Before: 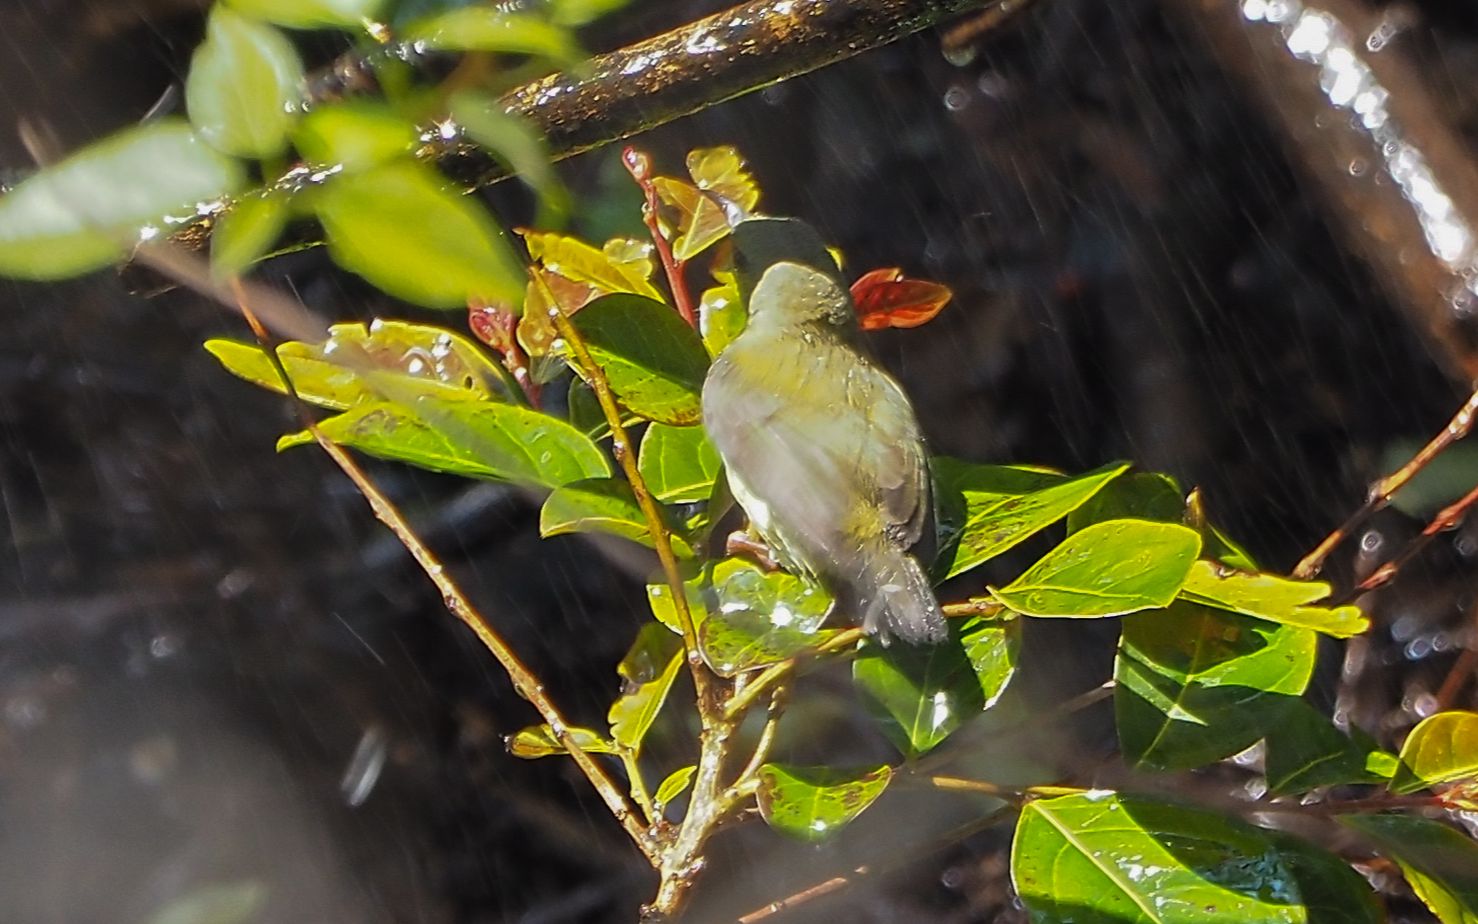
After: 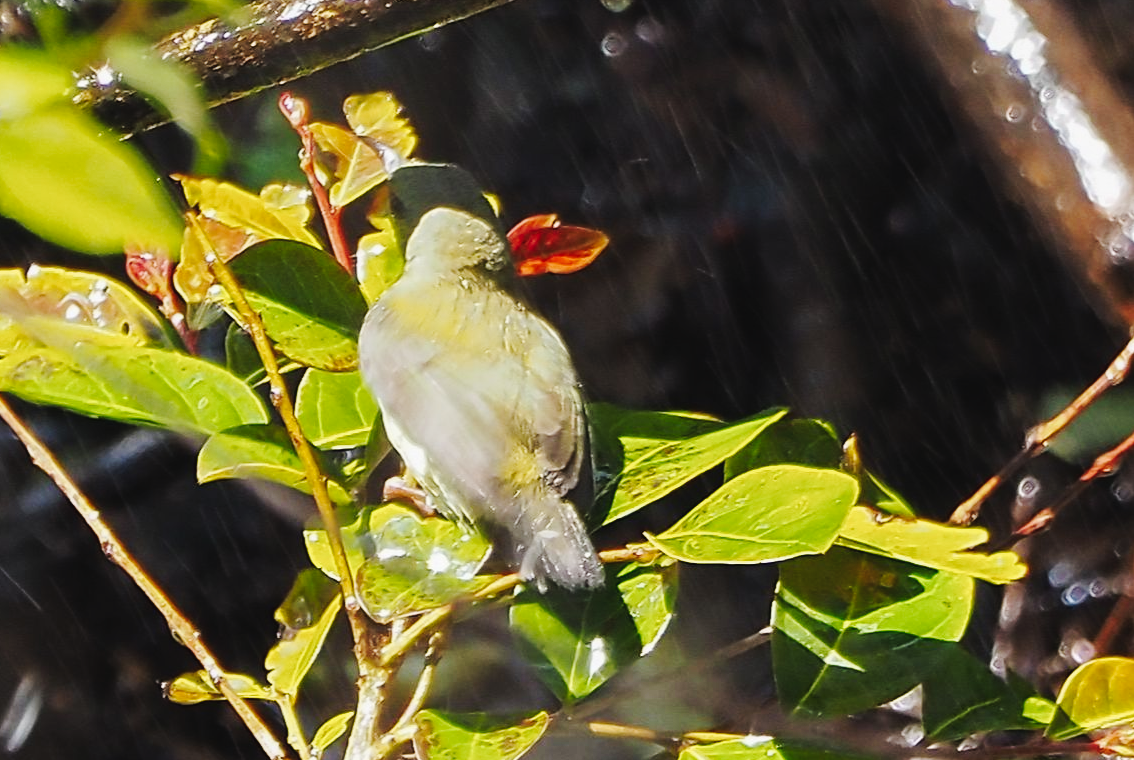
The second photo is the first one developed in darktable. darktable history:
crop: left 23.264%, top 5.869%, bottom 11.808%
tone curve: curves: ch0 [(0, 0.023) (0.103, 0.087) (0.277, 0.28) (0.438, 0.547) (0.546, 0.678) (0.735, 0.843) (0.994, 1)]; ch1 [(0, 0) (0.371, 0.261) (0.465, 0.42) (0.488, 0.477) (0.512, 0.513) (0.542, 0.581) (0.574, 0.647) (0.636, 0.747) (1, 1)]; ch2 [(0, 0) (0.369, 0.388) (0.449, 0.431) (0.478, 0.471) (0.516, 0.517) (0.575, 0.642) (0.649, 0.726) (1, 1)], preserve colors none
contrast brightness saturation: saturation -0.101
